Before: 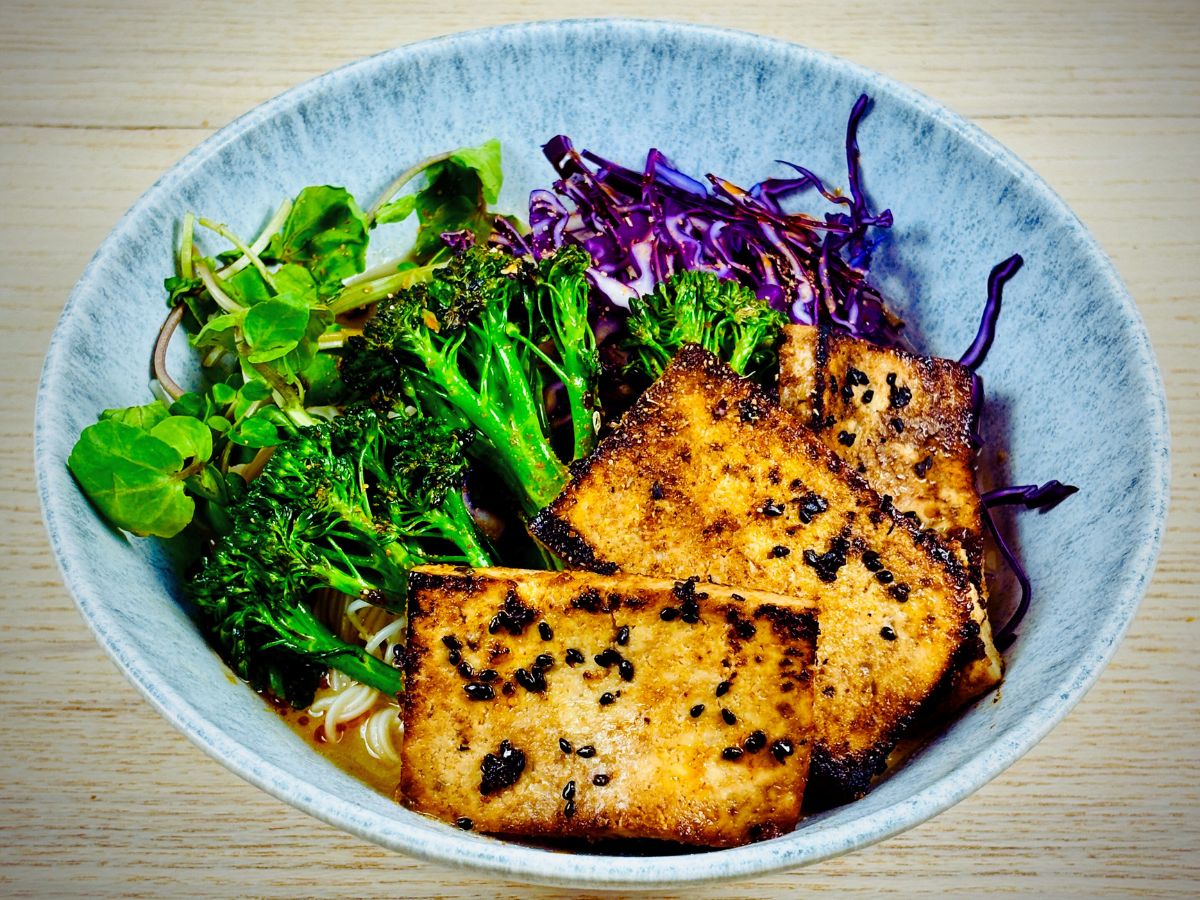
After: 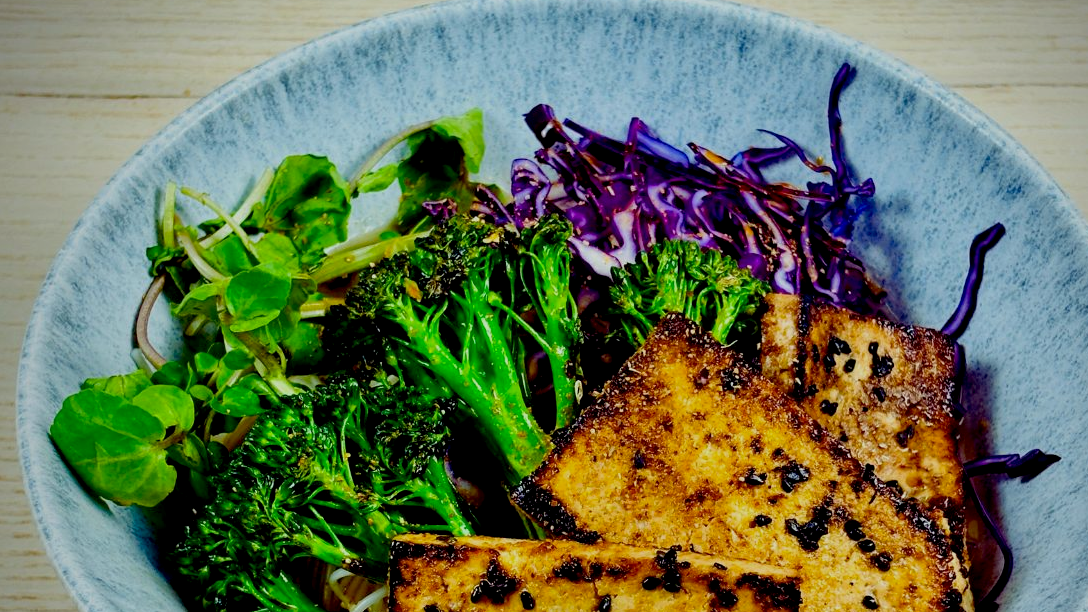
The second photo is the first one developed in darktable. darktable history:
crop: left 1.509%, top 3.452%, right 7.696%, bottom 28.452%
color correction: highlights a* -2.68, highlights b* 2.57
exposure: black level correction 0.011, exposure -0.478 EV, compensate highlight preservation false
